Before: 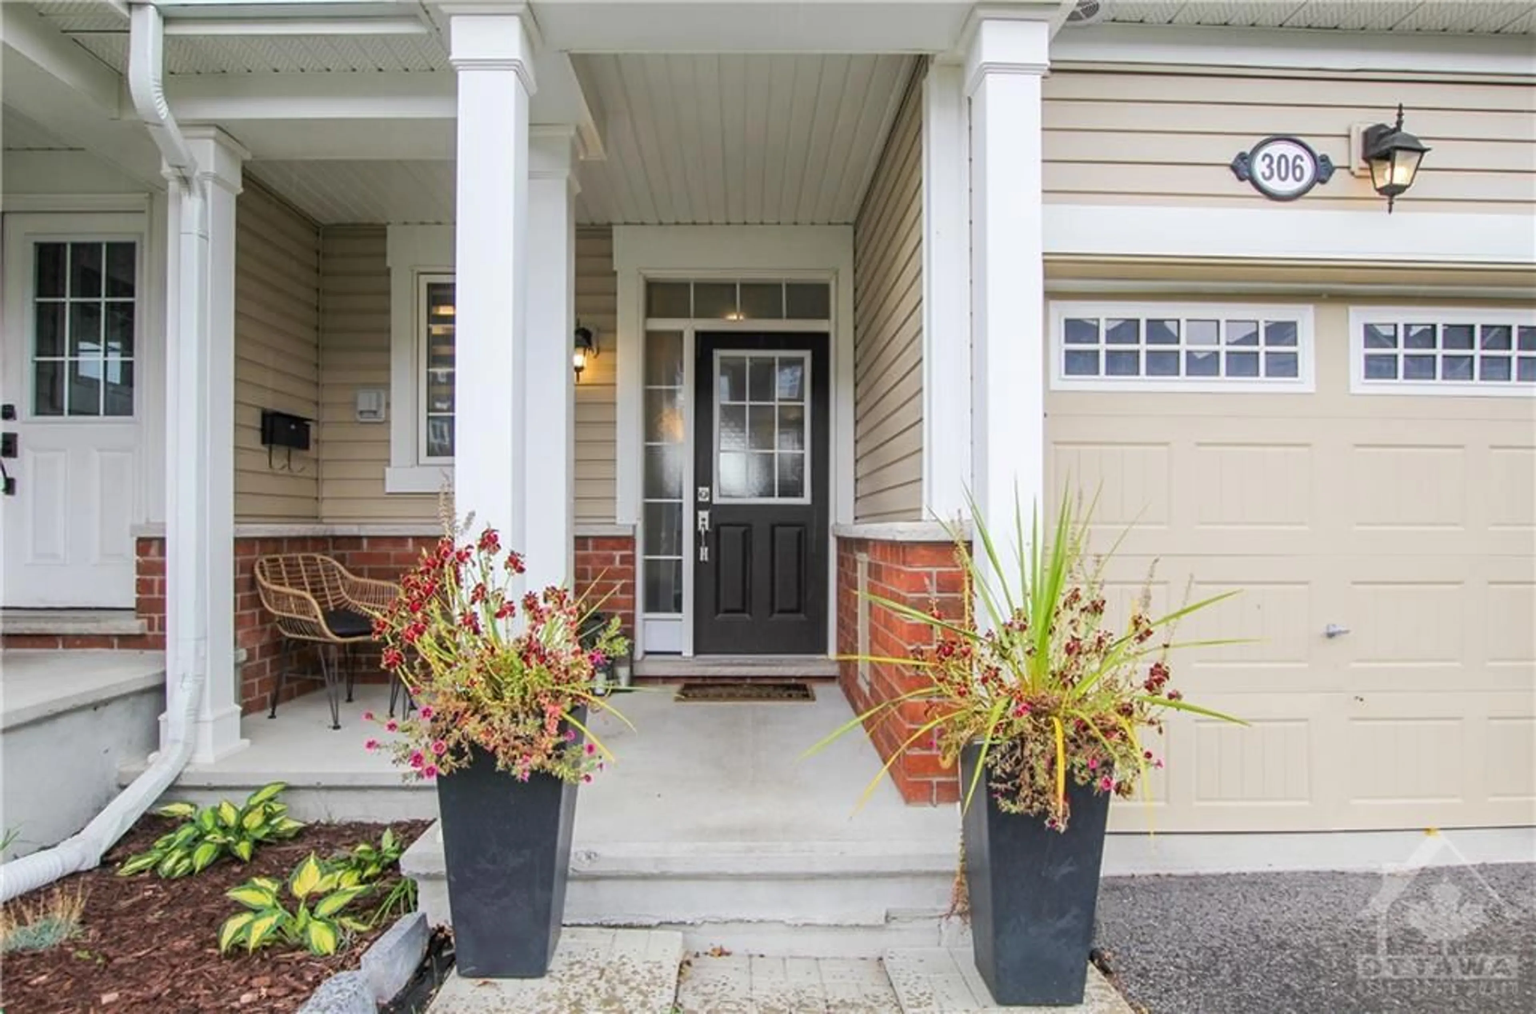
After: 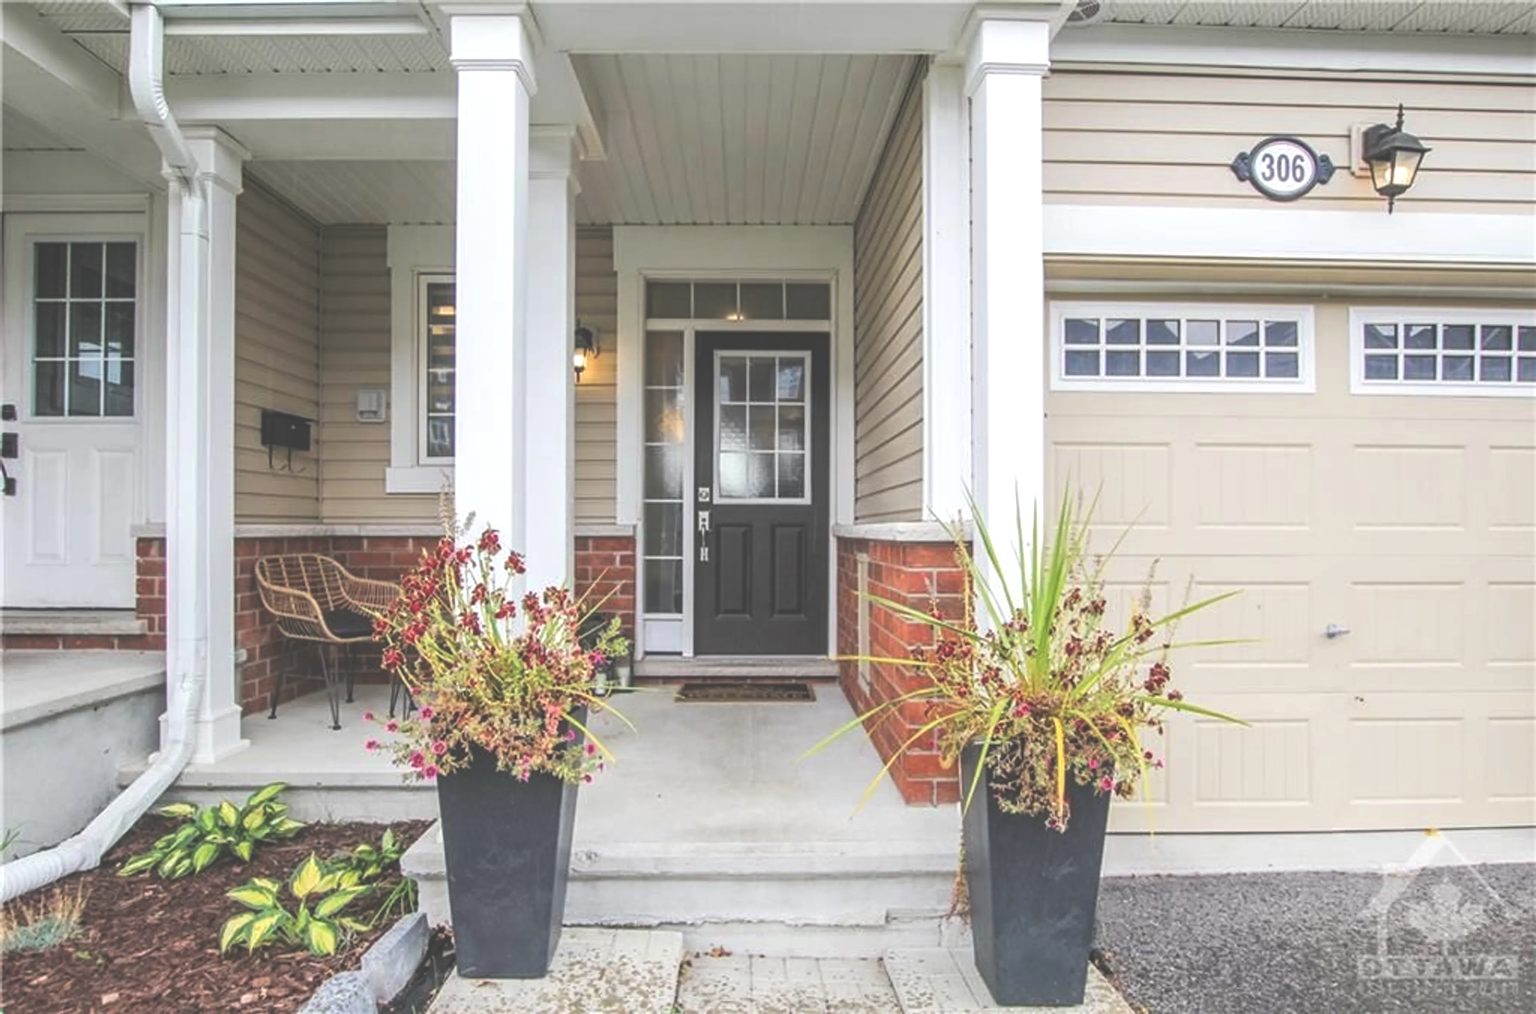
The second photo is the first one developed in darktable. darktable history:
local contrast: detail 130%
exposure: black level correction -0.063, exposure -0.05 EV, compensate highlight preservation false
levels: mode automatic, white 99.92%, levels [0, 0.498, 1]
